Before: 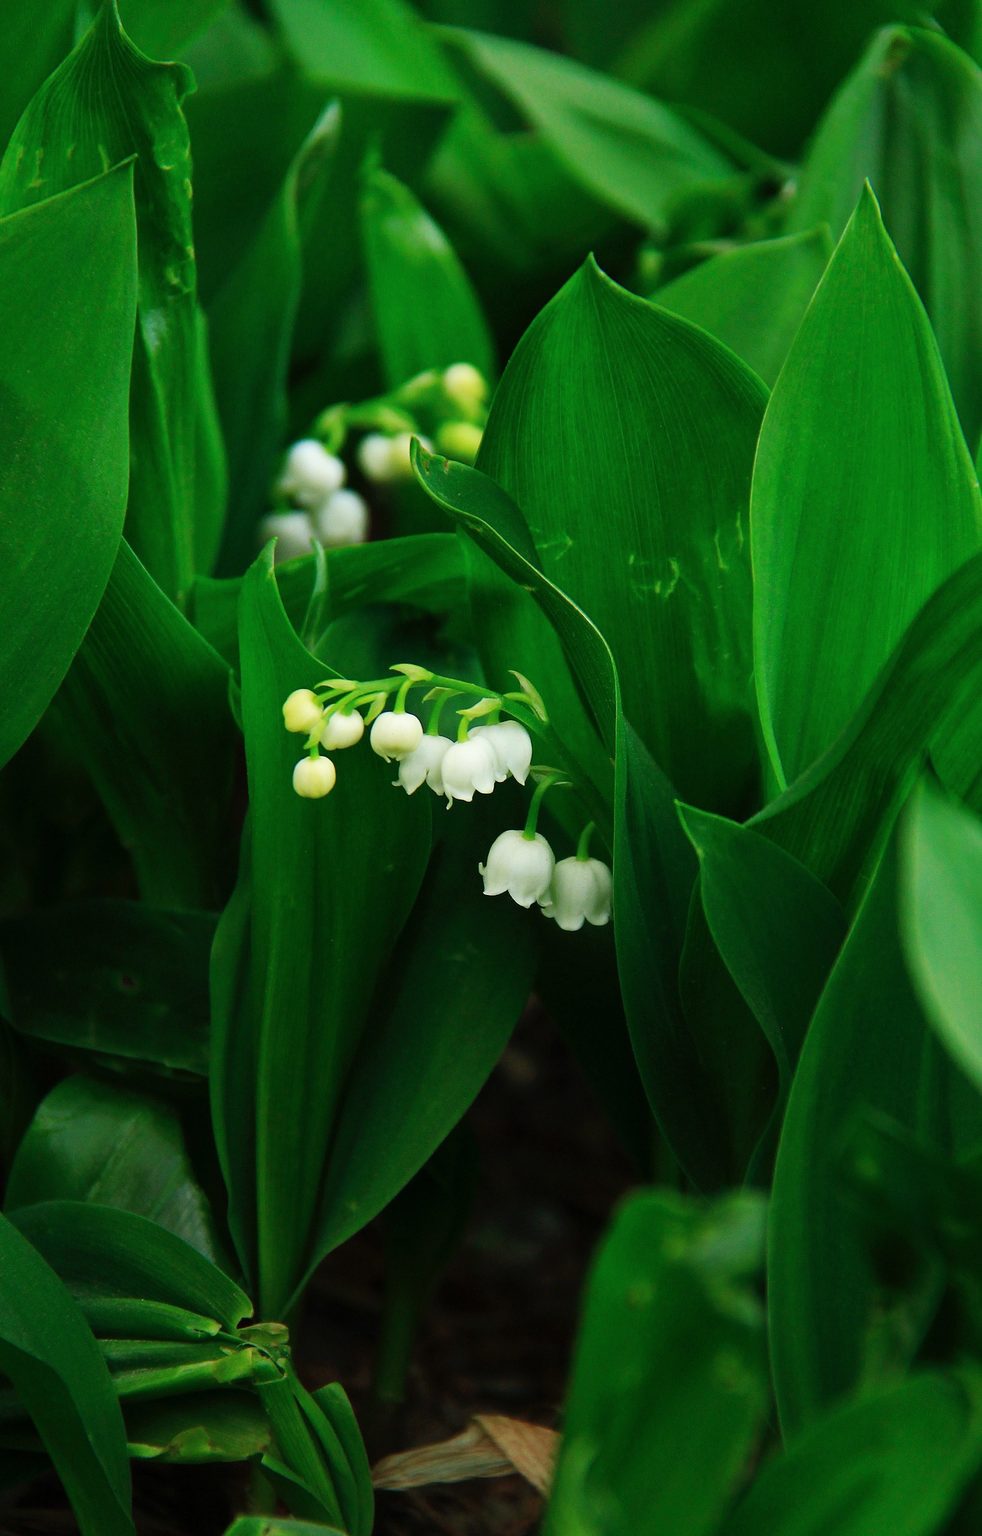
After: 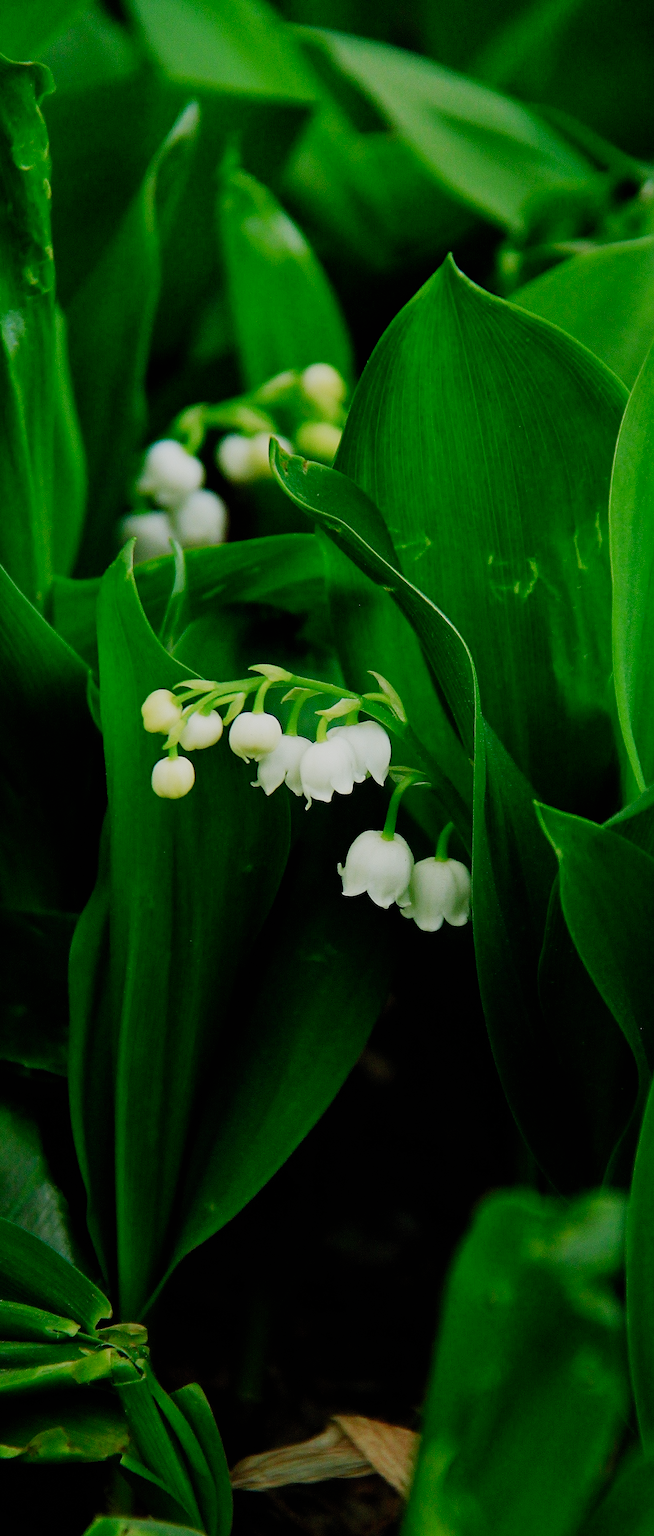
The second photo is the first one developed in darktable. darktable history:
sharpen: amount 0.205
crop and rotate: left 14.458%, right 18.921%
filmic rgb: black relative exposure -6.72 EV, white relative exposure 4.56 EV, hardness 3.24, preserve chrominance no, color science v4 (2020), contrast in shadows soft
tone equalizer: mask exposure compensation -0.511 EV
